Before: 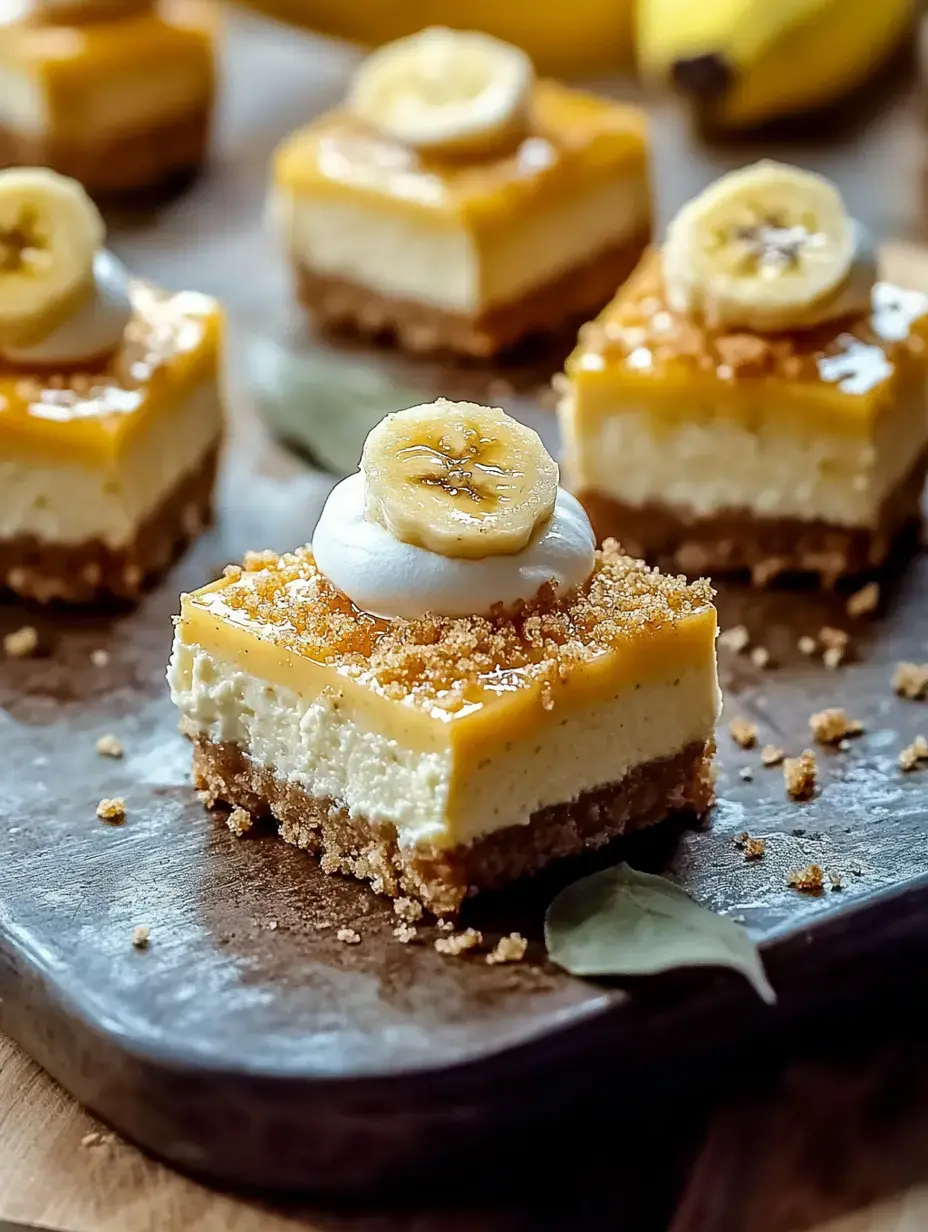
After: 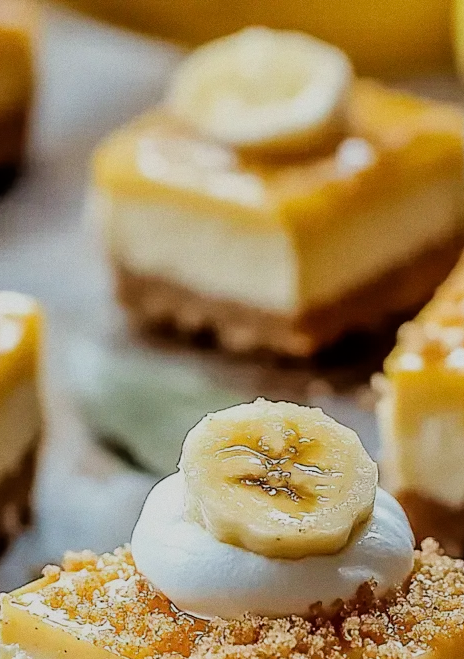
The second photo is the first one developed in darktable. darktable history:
crop: left 19.556%, right 30.401%, bottom 46.458%
grain: coarseness 0.09 ISO, strength 16.61%
tone equalizer: on, module defaults
filmic rgb: black relative exposure -7.65 EV, white relative exposure 4.56 EV, hardness 3.61, contrast 1.05
